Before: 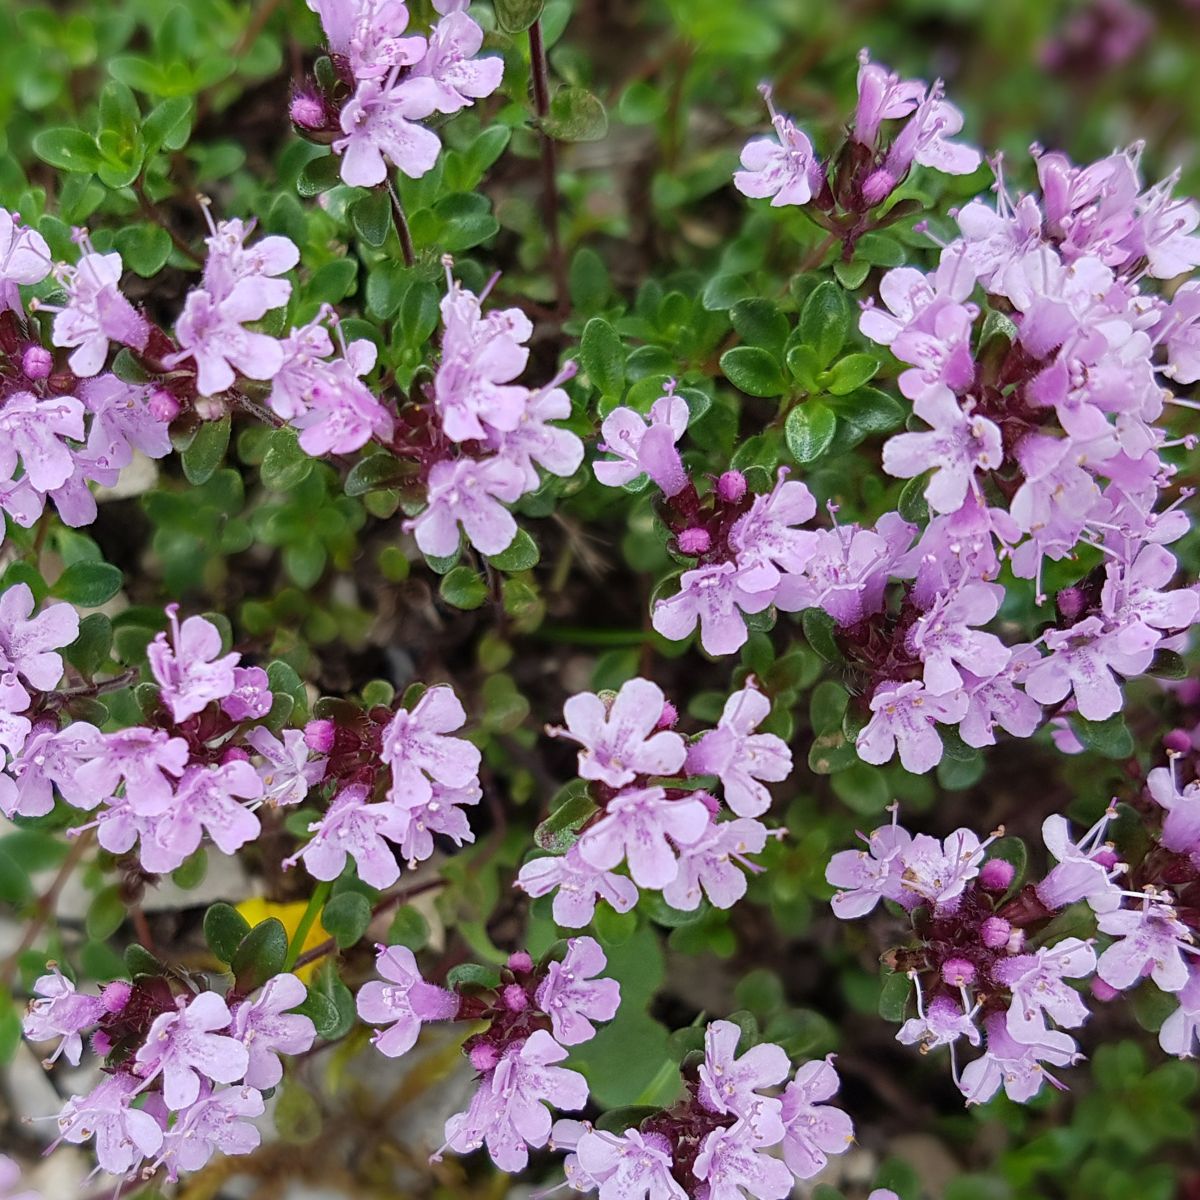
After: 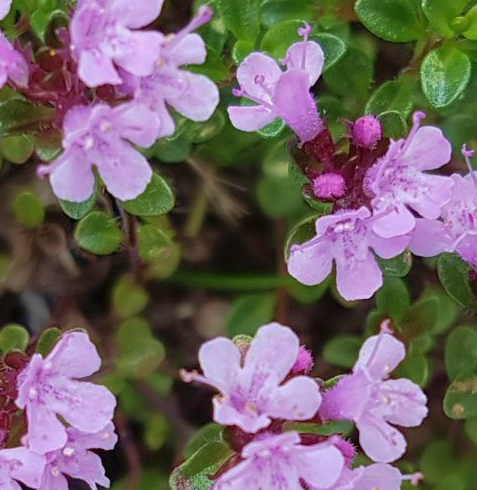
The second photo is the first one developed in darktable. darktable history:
velvia: strength 29.07%
crop: left 30.437%, top 29.641%, right 29.764%, bottom 29.466%
shadows and highlights: on, module defaults
